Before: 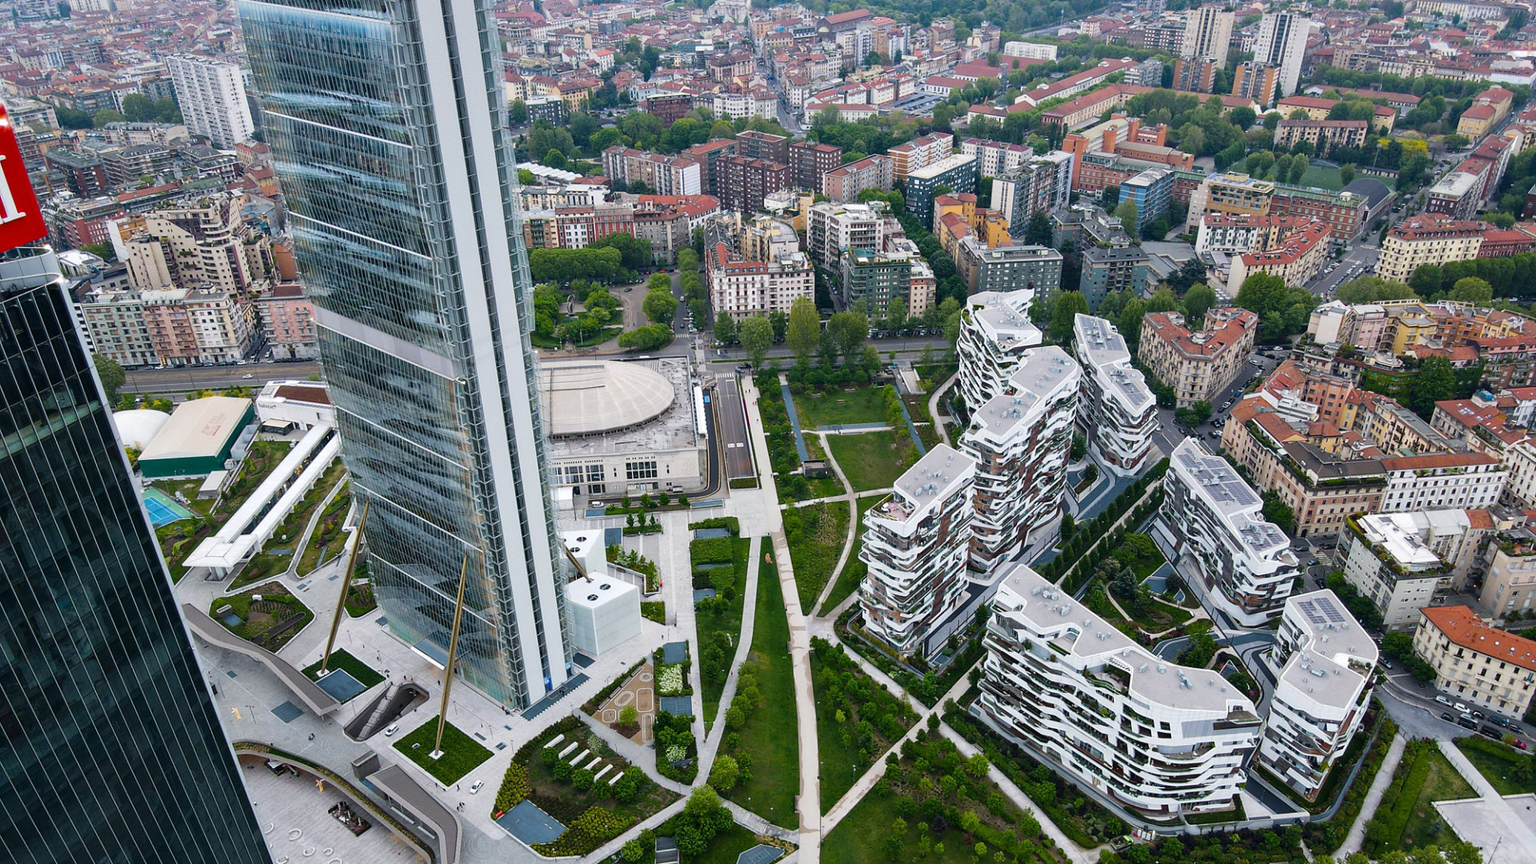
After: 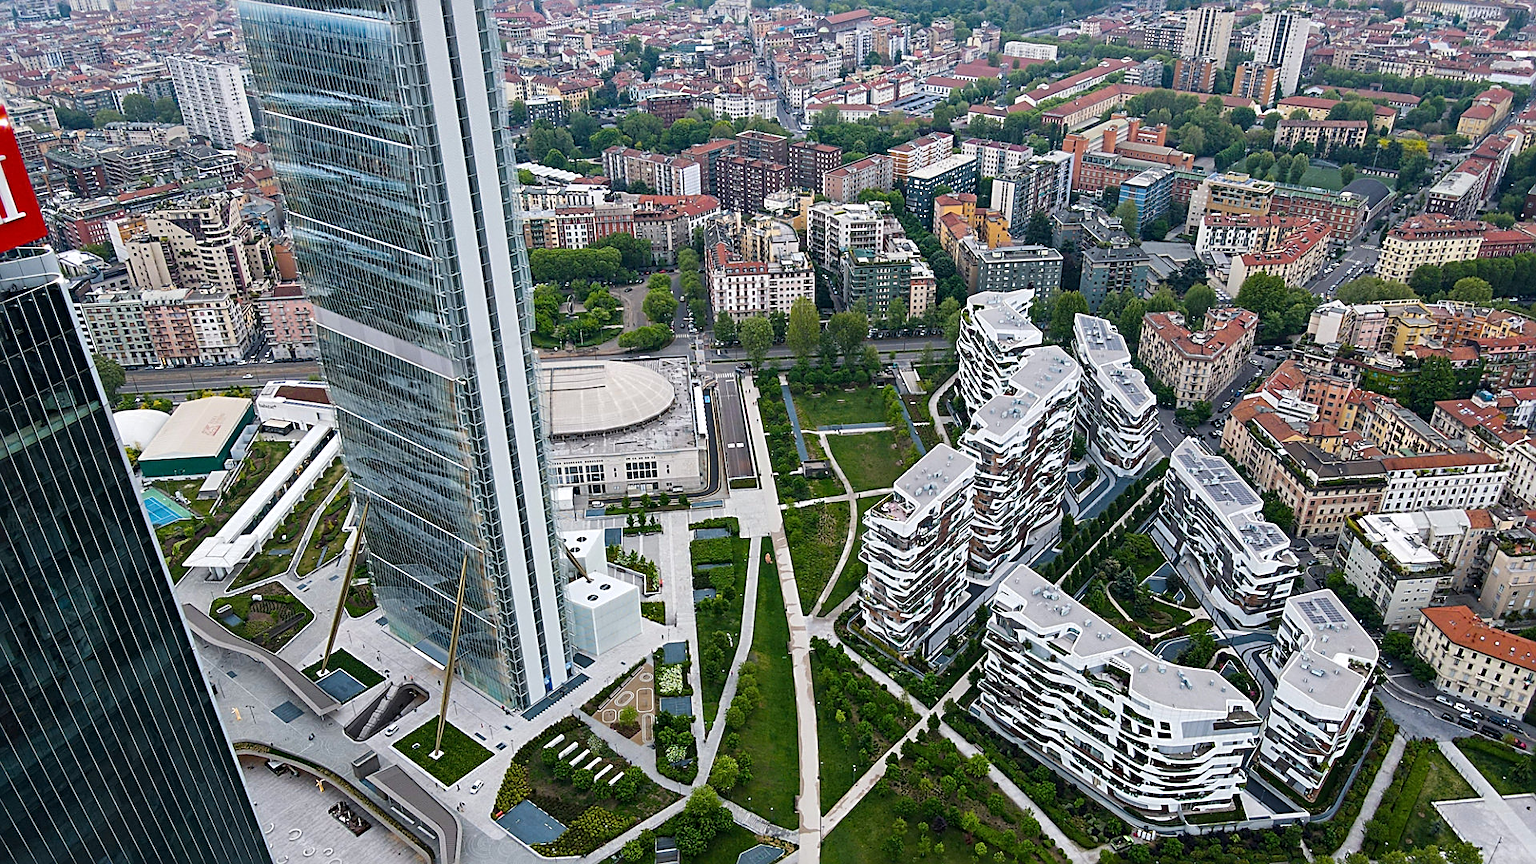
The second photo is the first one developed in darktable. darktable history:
sharpen: radius 2.625, amount 0.697
